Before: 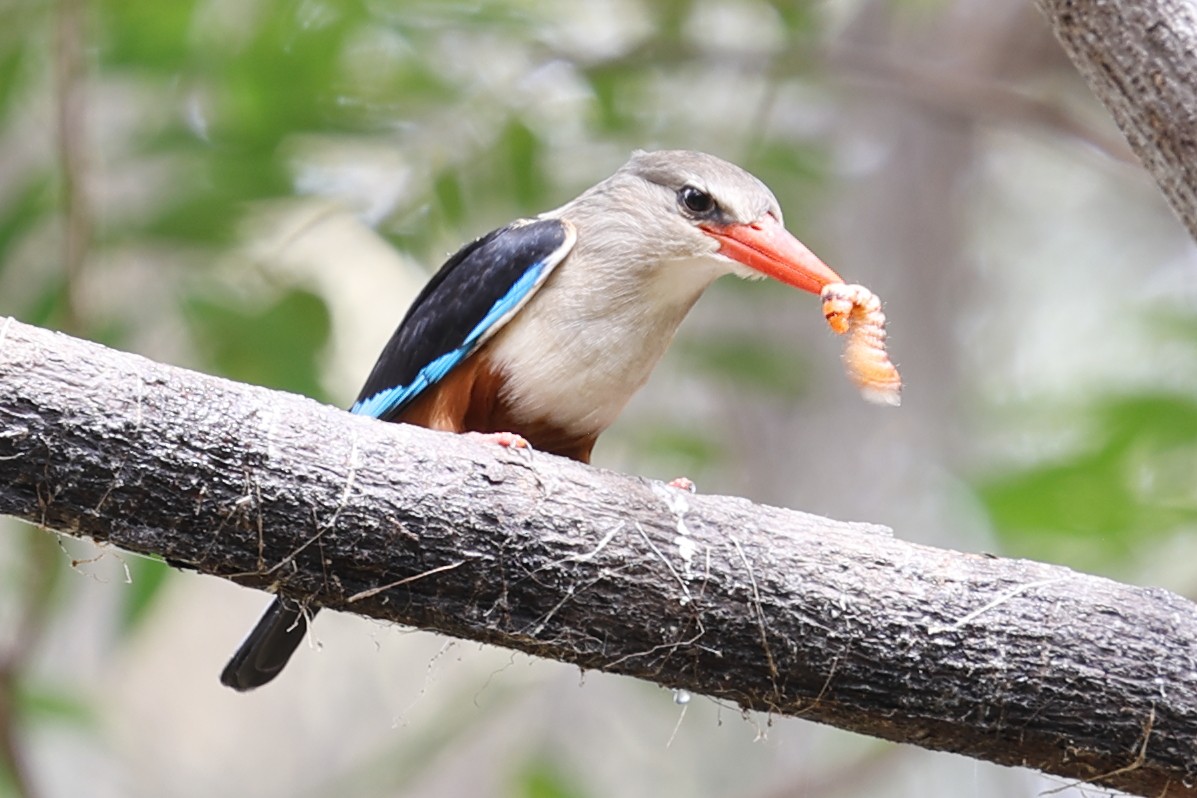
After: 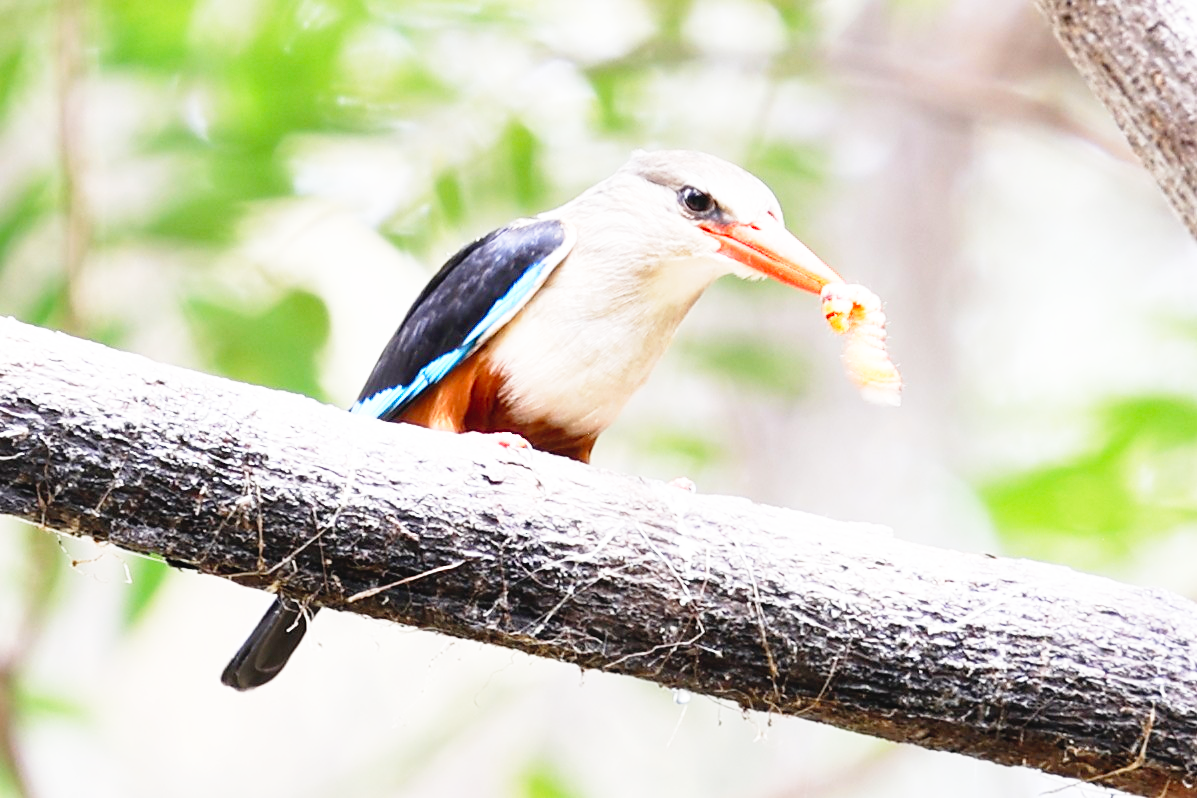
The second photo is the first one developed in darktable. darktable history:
base curve: curves: ch0 [(0, 0) (0.012, 0.01) (0.073, 0.168) (0.31, 0.711) (0.645, 0.957) (1, 1)], preserve colors none
contrast brightness saturation: contrast 0.03, brightness 0.06, saturation 0.13
rotate and perspective: crop left 0, crop top 0
